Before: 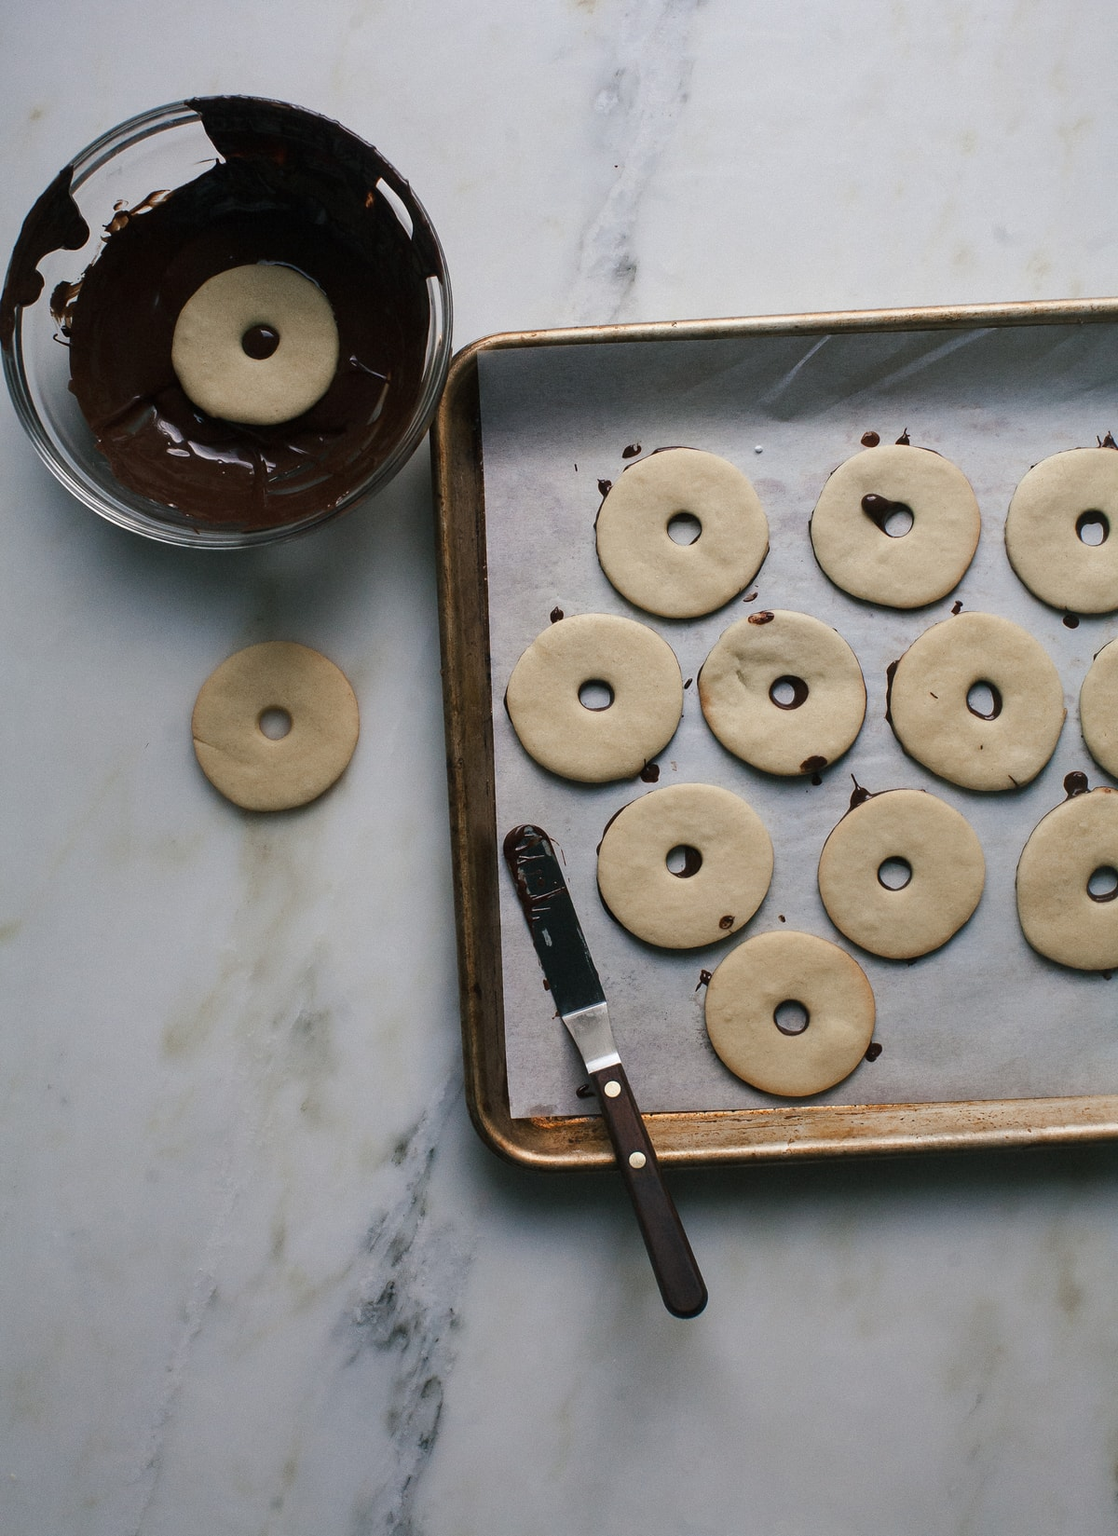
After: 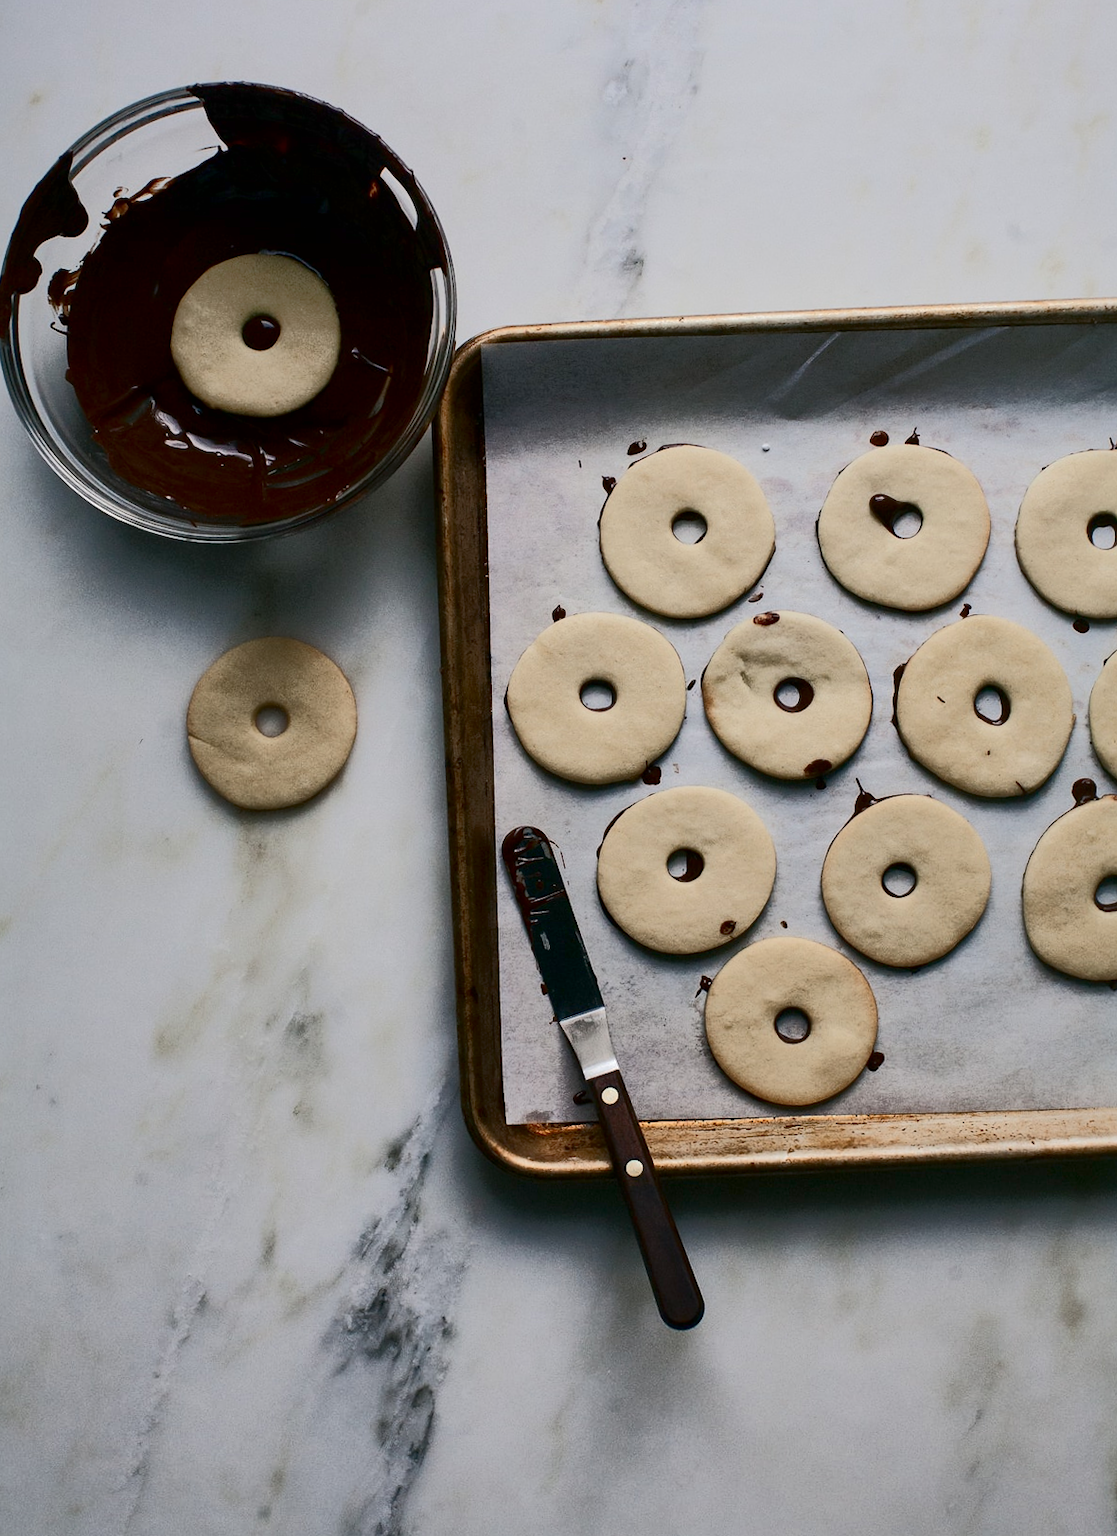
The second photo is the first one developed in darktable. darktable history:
tone curve: curves: ch0 [(0, 0) (0.003, 0.002) (0.011, 0.002) (0.025, 0.002) (0.044, 0.007) (0.069, 0.014) (0.1, 0.026) (0.136, 0.04) (0.177, 0.061) (0.224, 0.1) (0.277, 0.151) (0.335, 0.198) (0.399, 0.272) (0.468, 0.387) (0.543, 0.553) (0.623, 0.716) (0.709, 0.8) (0.801, 0.855) (0.898, 0.897) (1, 1)], color space Lab, independent channels, preserve colors none
crop and rotate: angle -0.648°
shadows and highlights: on, module defaults
